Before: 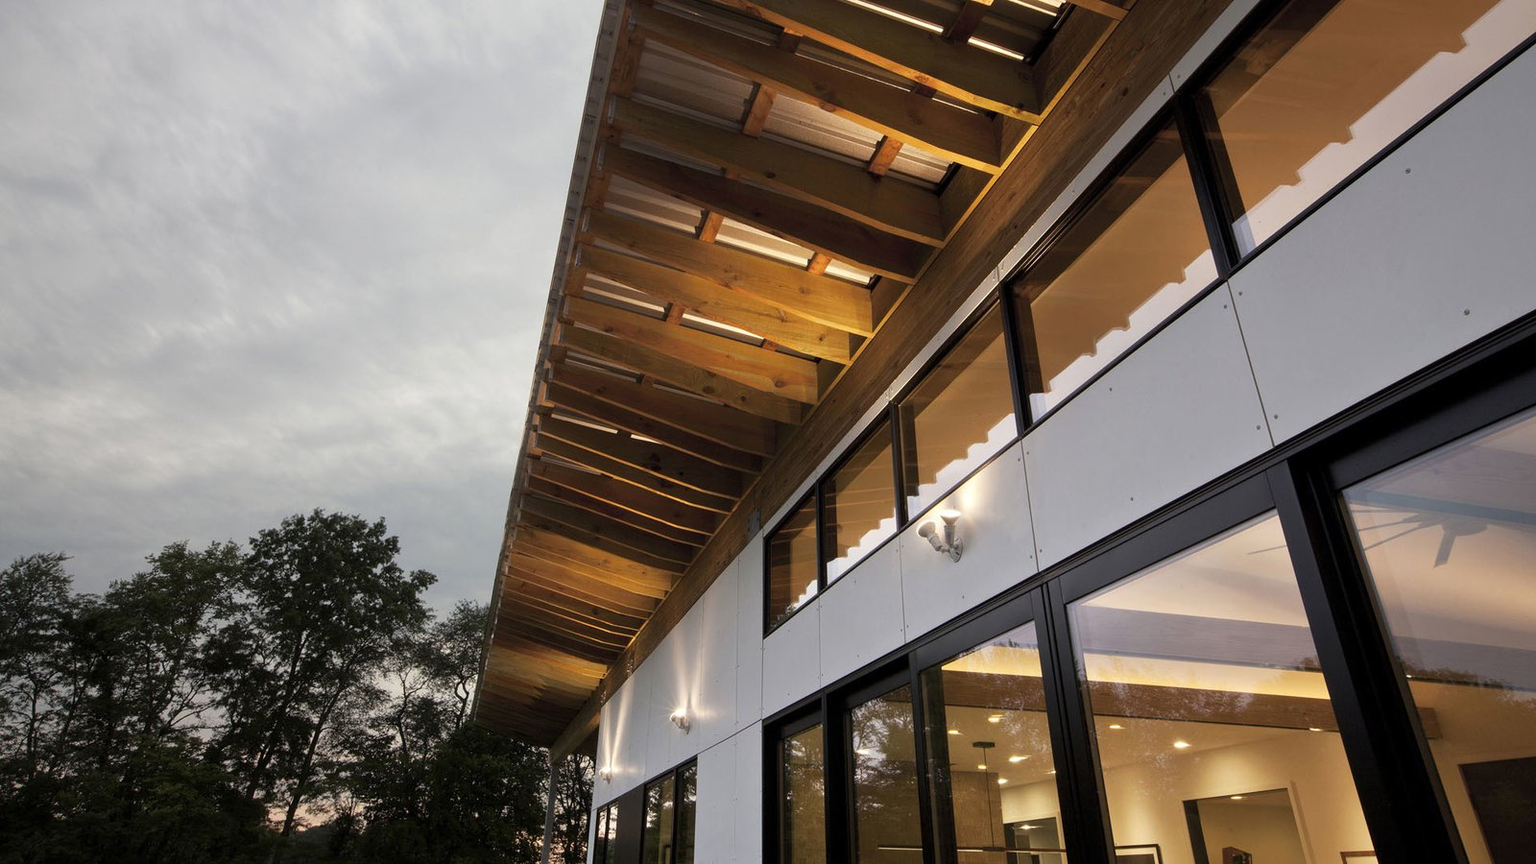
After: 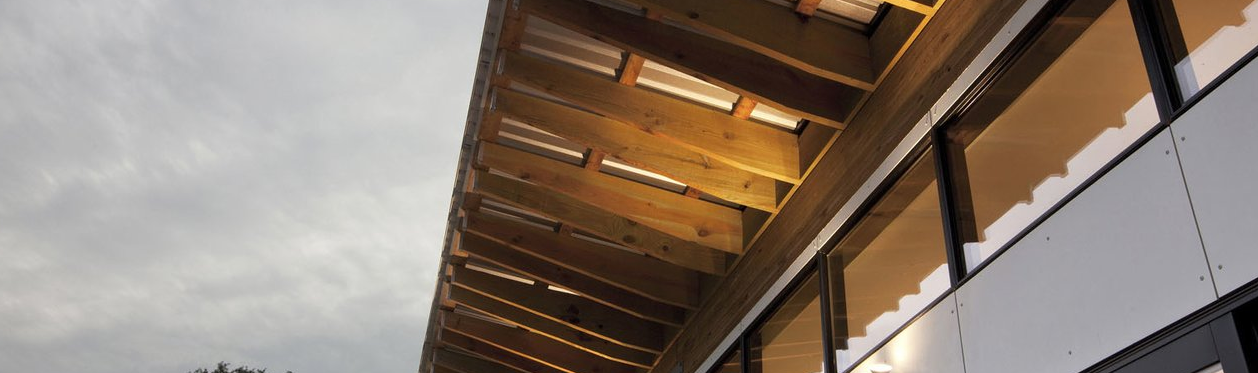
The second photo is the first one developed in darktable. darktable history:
exposure: compensate highlight preservation false
crop: left 6.839%, top 18.633%, right 14.489%, bottom 39.915%
